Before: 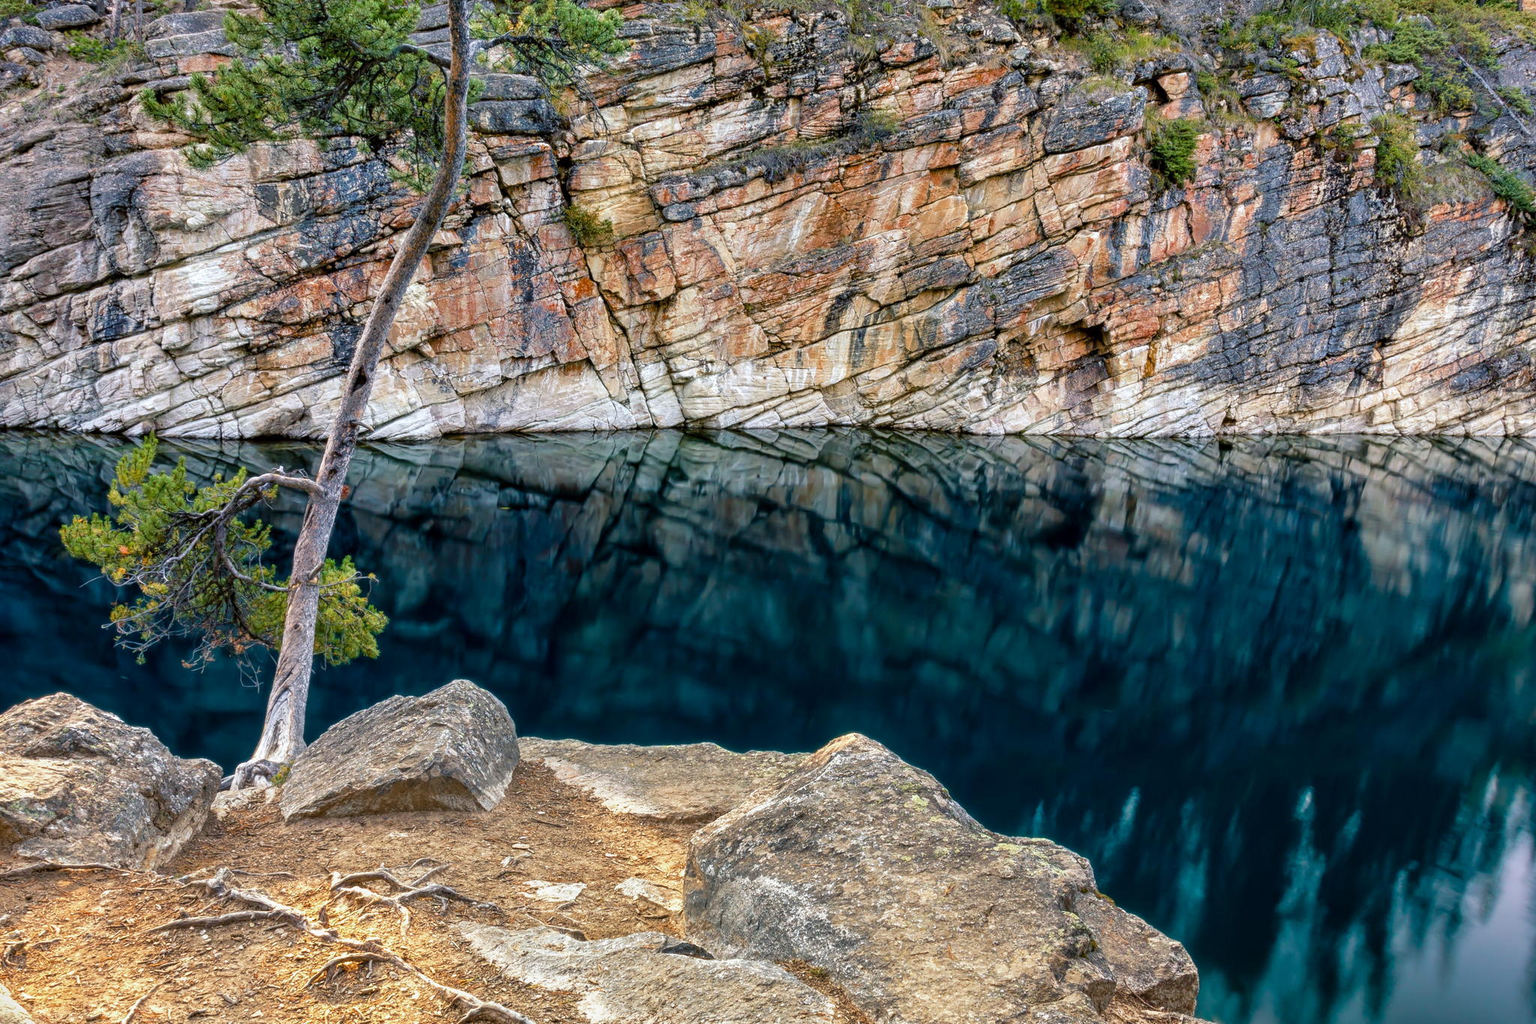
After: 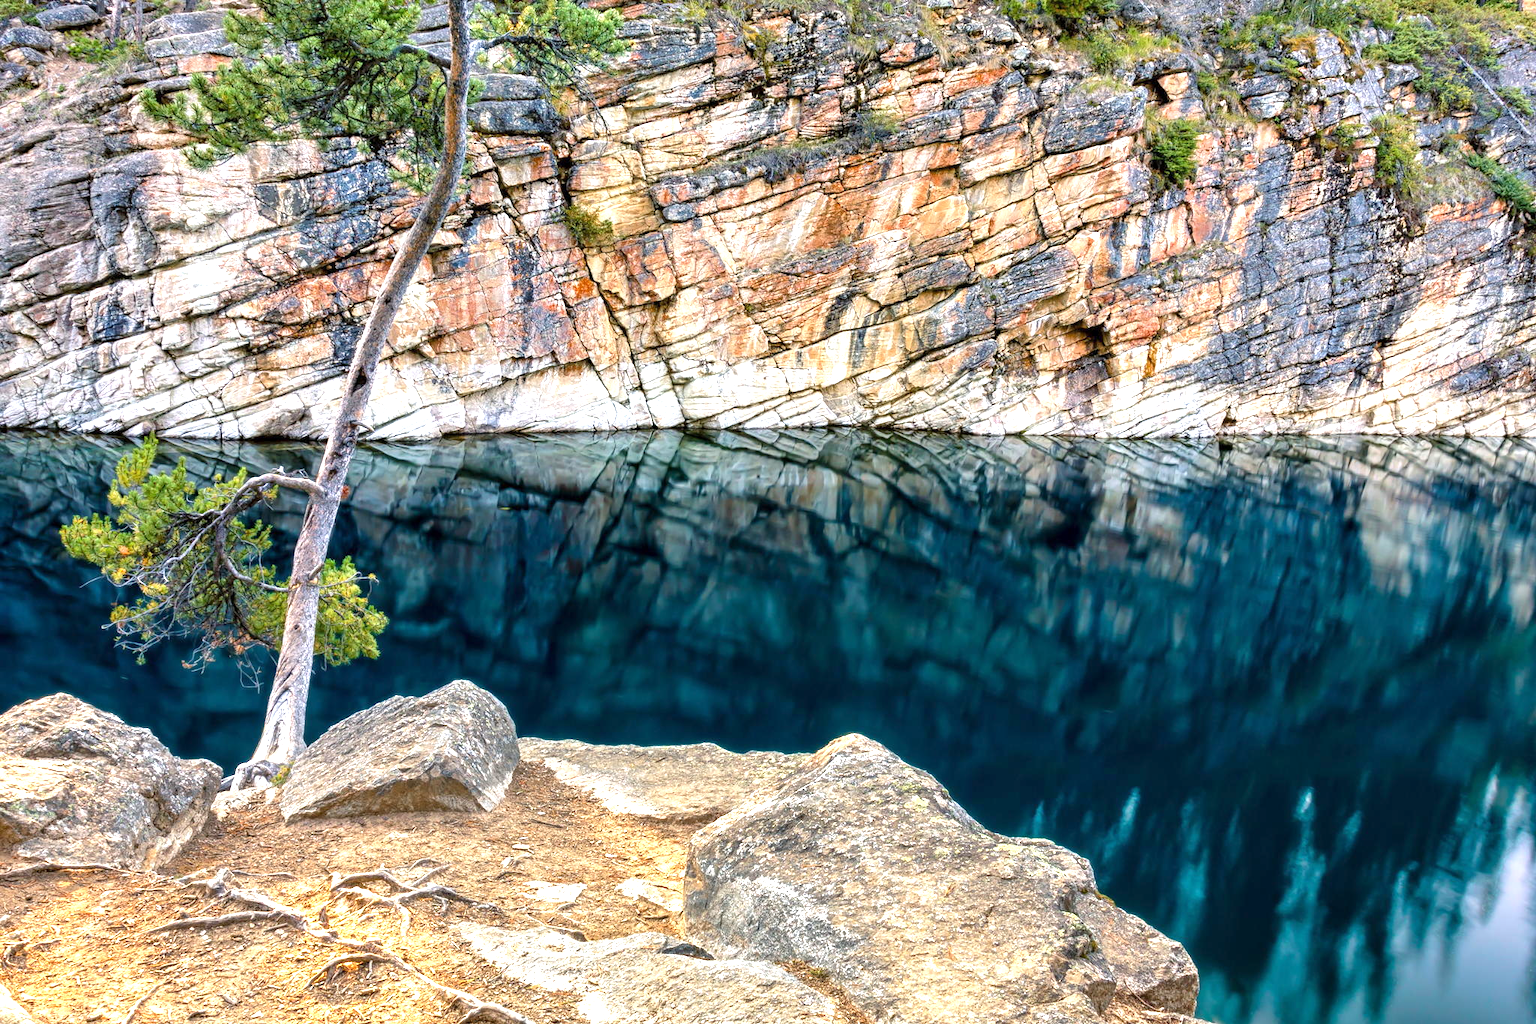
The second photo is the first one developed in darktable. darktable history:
exposure: exposure 0.947 EV, compensate exposure bias true, compensate highlight preservation false
